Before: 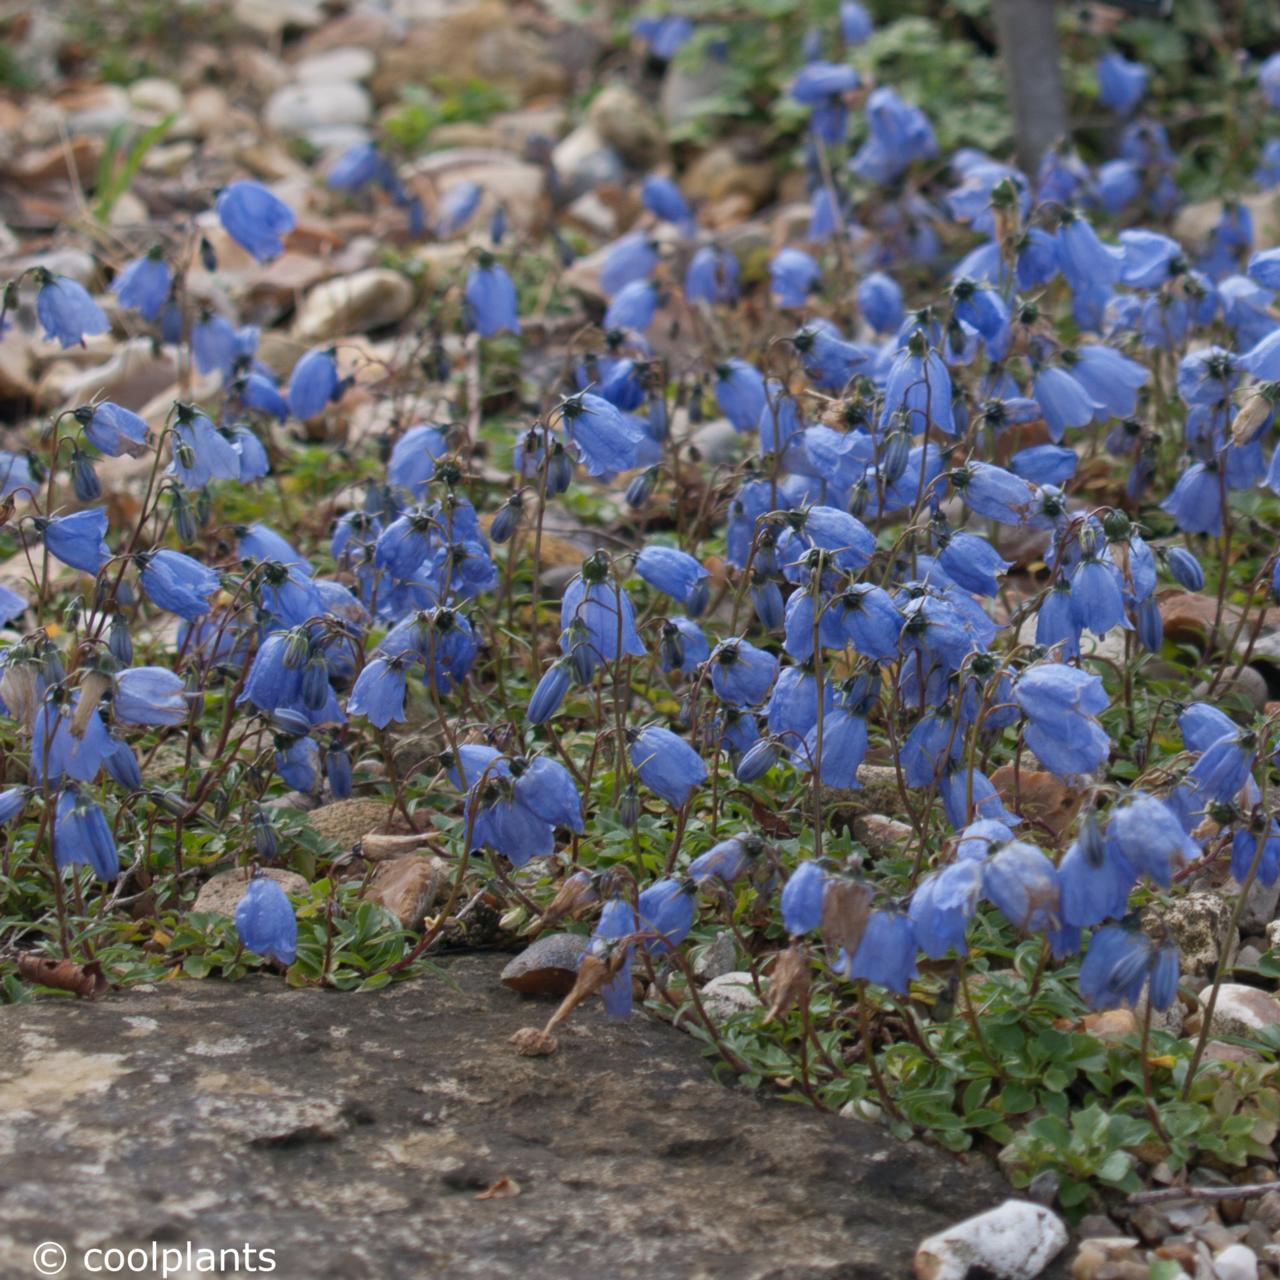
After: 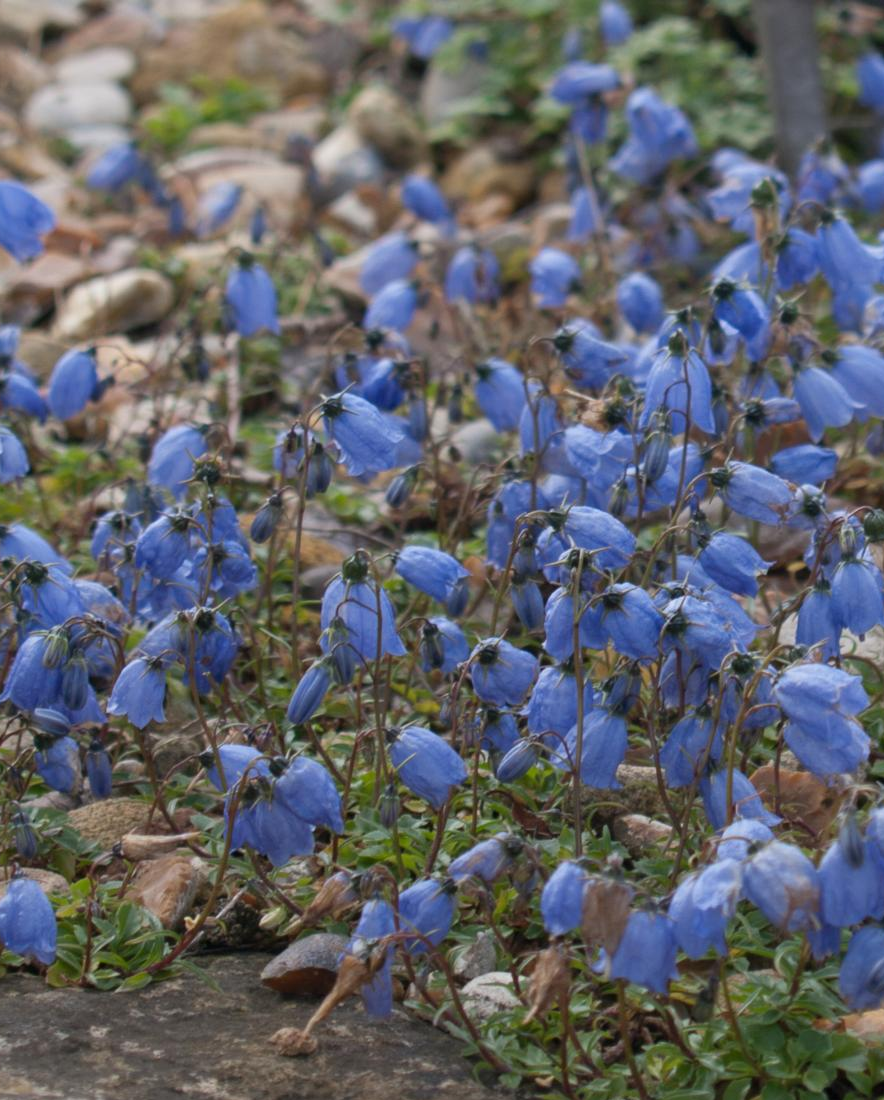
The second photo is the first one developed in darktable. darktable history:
crop: left 18.755%, right 12.114%, bottom 14.042%
